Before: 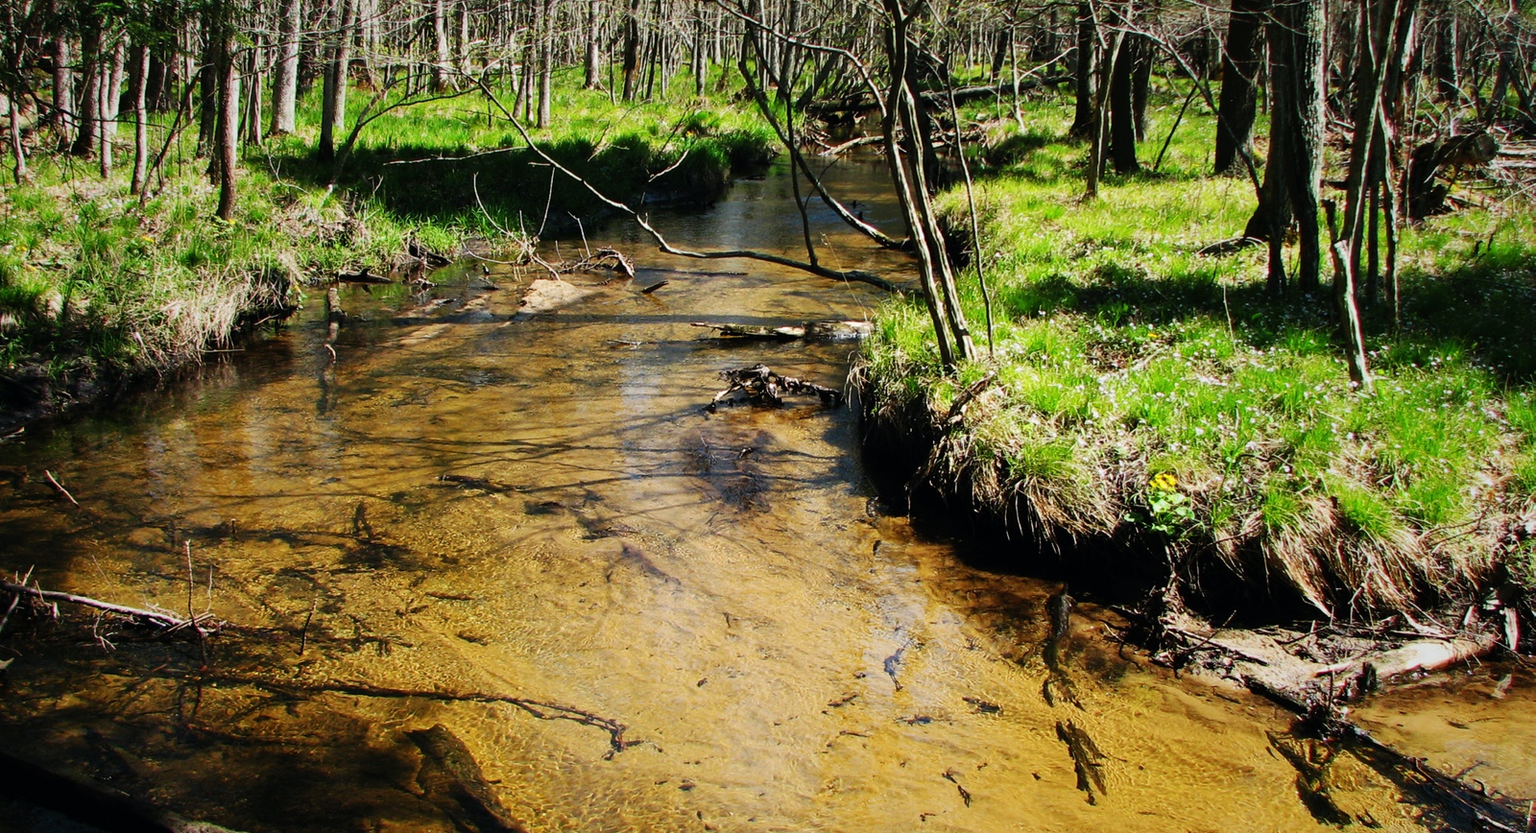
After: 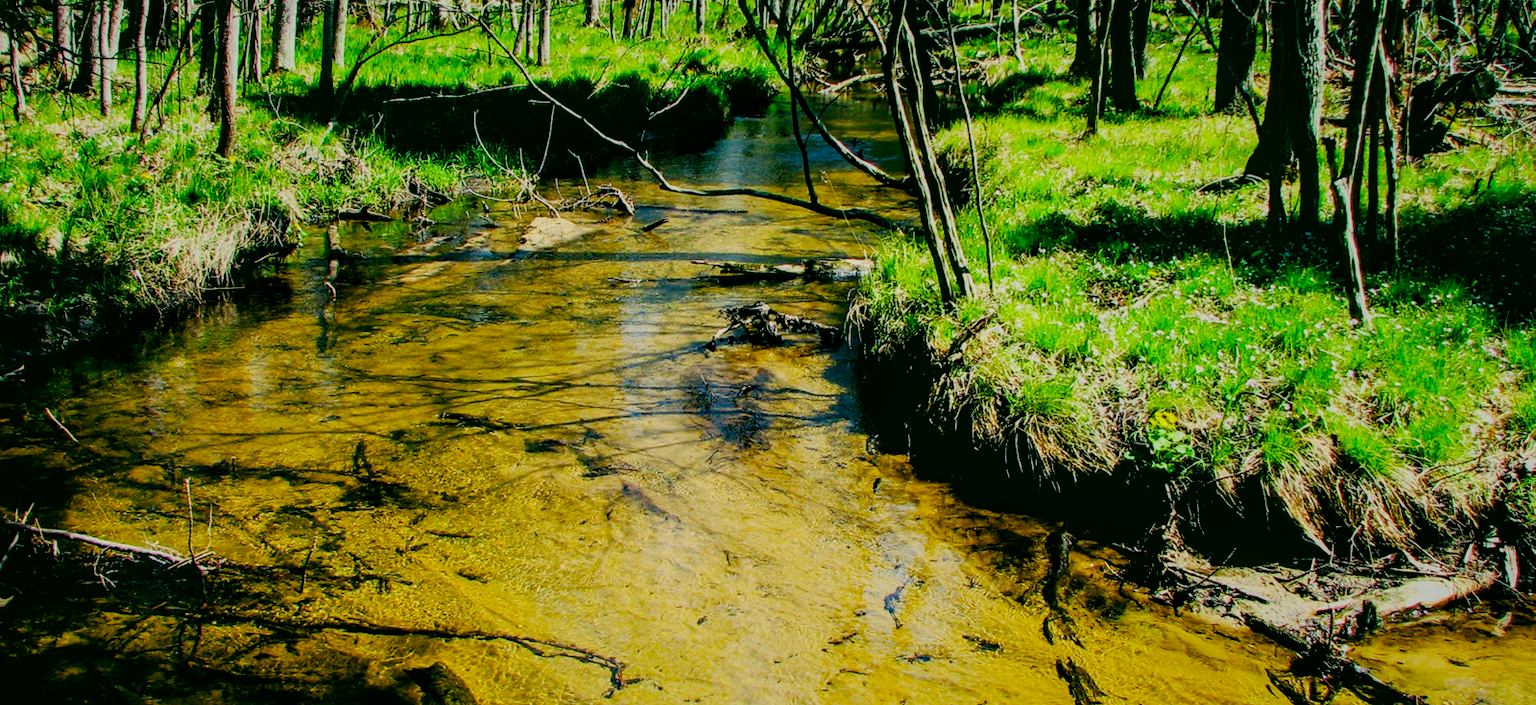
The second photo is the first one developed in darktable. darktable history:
filmic rgb: black relative exposure -7.65 EV, white relative exposure 4.56 EV, hardness 3.61
local contrast: on, module defaults
color balance rgb: global offset › luminance -0.512%, linear chroma grading › global chroma 0.94%, perceptual saturation grading › global saturation 20%, perceptual saturation grading › highlights -25.102%, perceptual saturation grading › shadows 25.795%, global vibrance 44.17%
exposure: exposure 0.208 EV, compensate highlight preservation false
crop: top 7.589%, bottom 7.73%
color calibration: x 0.38, y 0.39, temperature 4084.82 K, saturation algorithm version 1 (2020)
color correction: highlights a* 4.77, highlights b* 24.58, shadows a* -15.78, shadows b* 3.73
